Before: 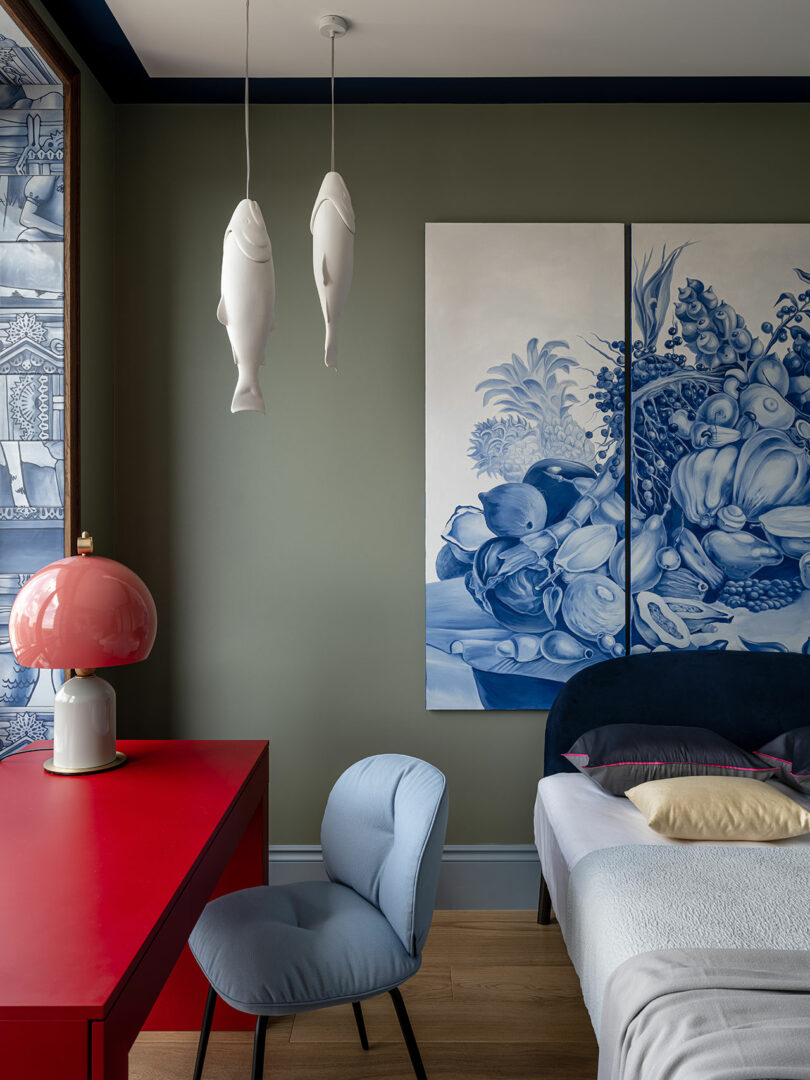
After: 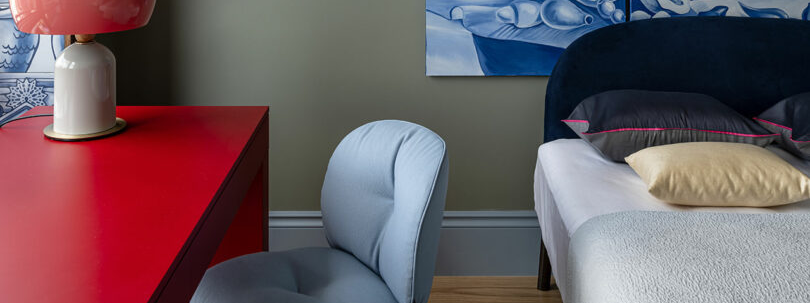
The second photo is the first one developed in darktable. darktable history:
crop and rotate: top 58.872%, bottom 13.013%
